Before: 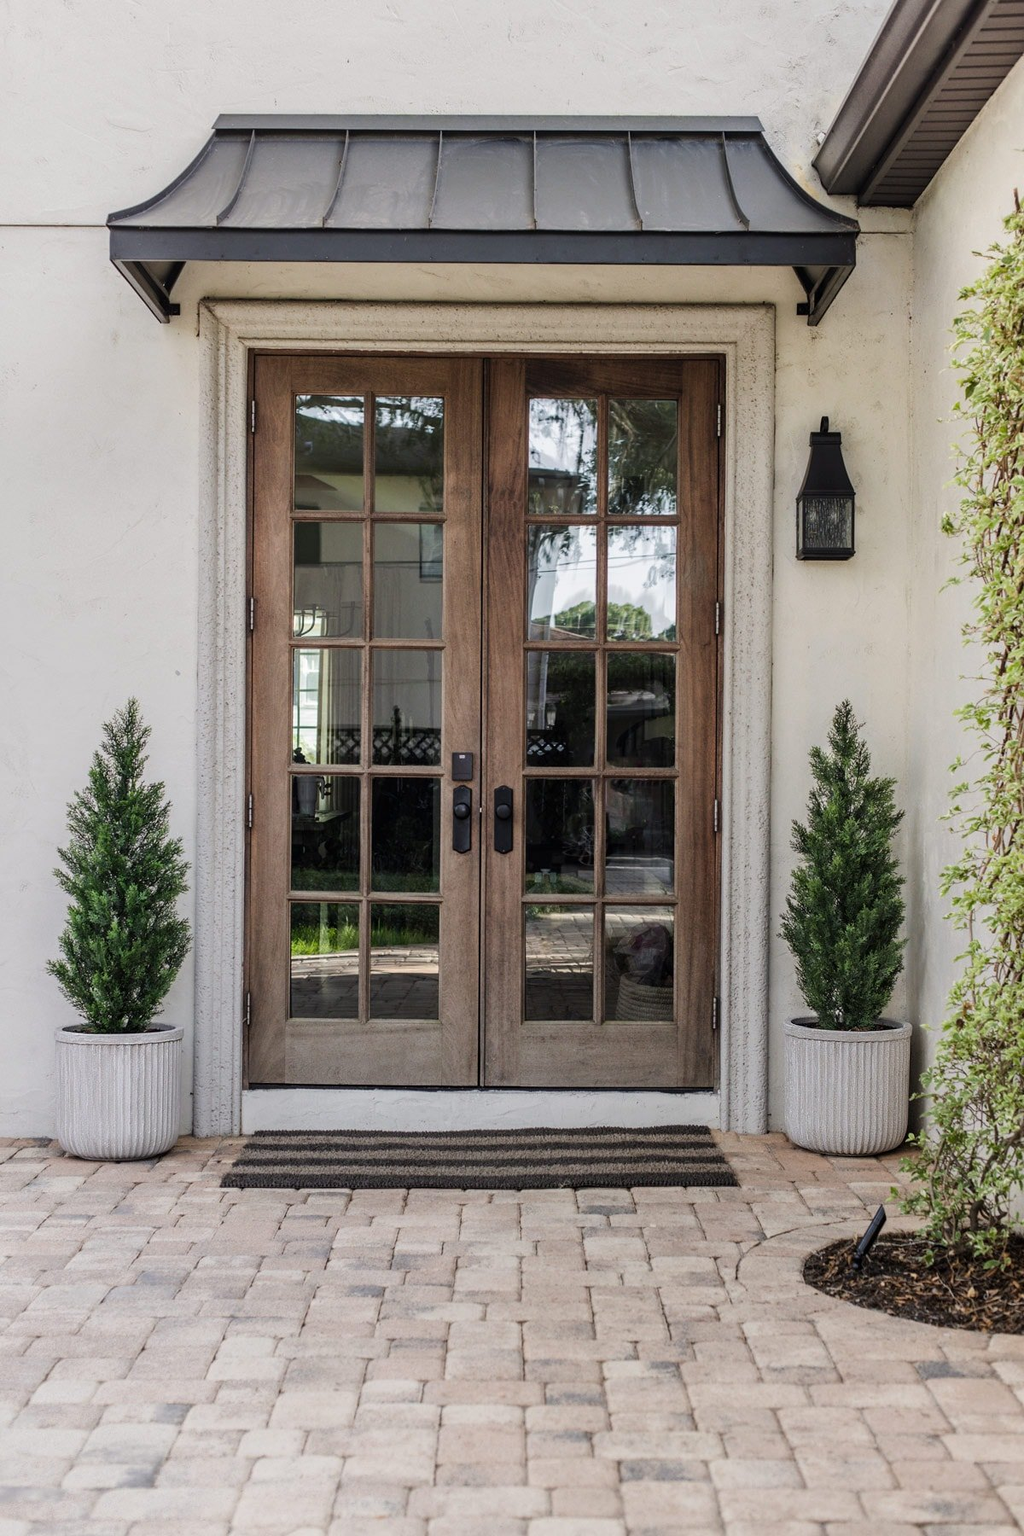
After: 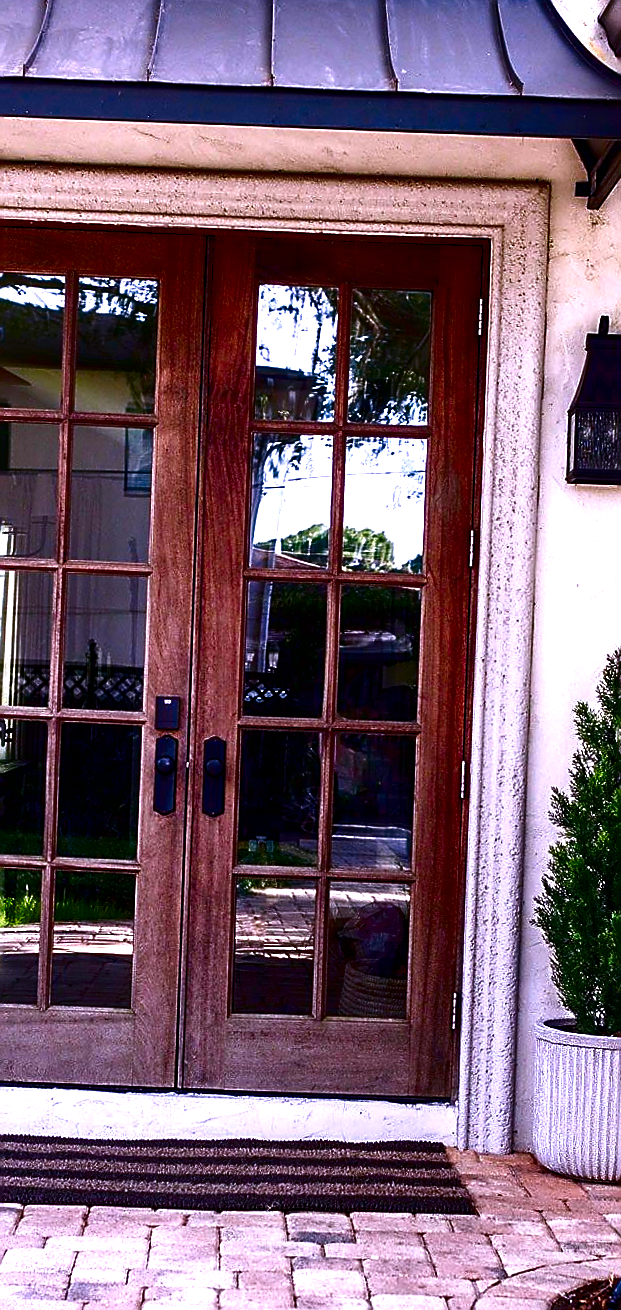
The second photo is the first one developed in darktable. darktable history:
color balance rgb: perceptual saturation grading › global saturation 20%, perceptual saturation grading › highlights -25%, perceptual saturation grading › shadows 25%
crop: left 32.075%, top 10.976%, right 18.355%, bottom 17.596%
rotate and perspective: rotation 1.72°, automatic cropping off
white balance: red 1.042, blue 1.17
contrast brightness saturation: contrast 0.09, brightness -0.59, saturation 0.17
levels: levels [0, 0.281, 0.562]
sharpen: radius 1.4, amount 1.25, threshold 0.7
